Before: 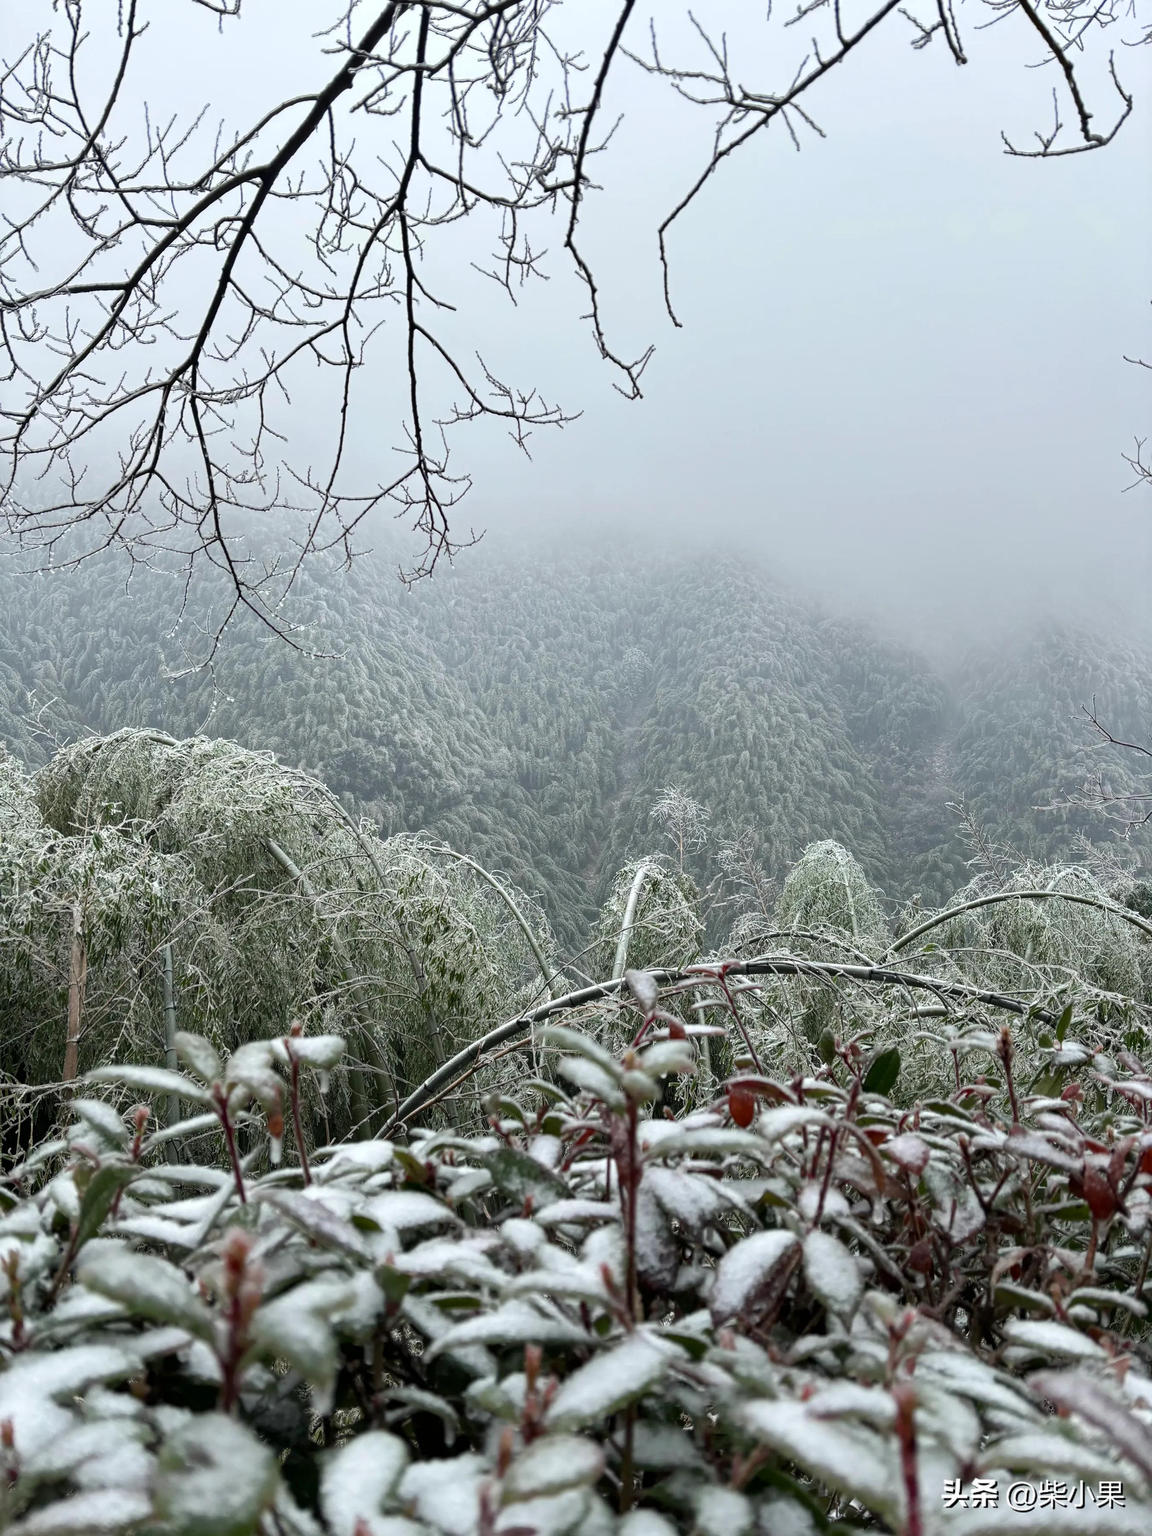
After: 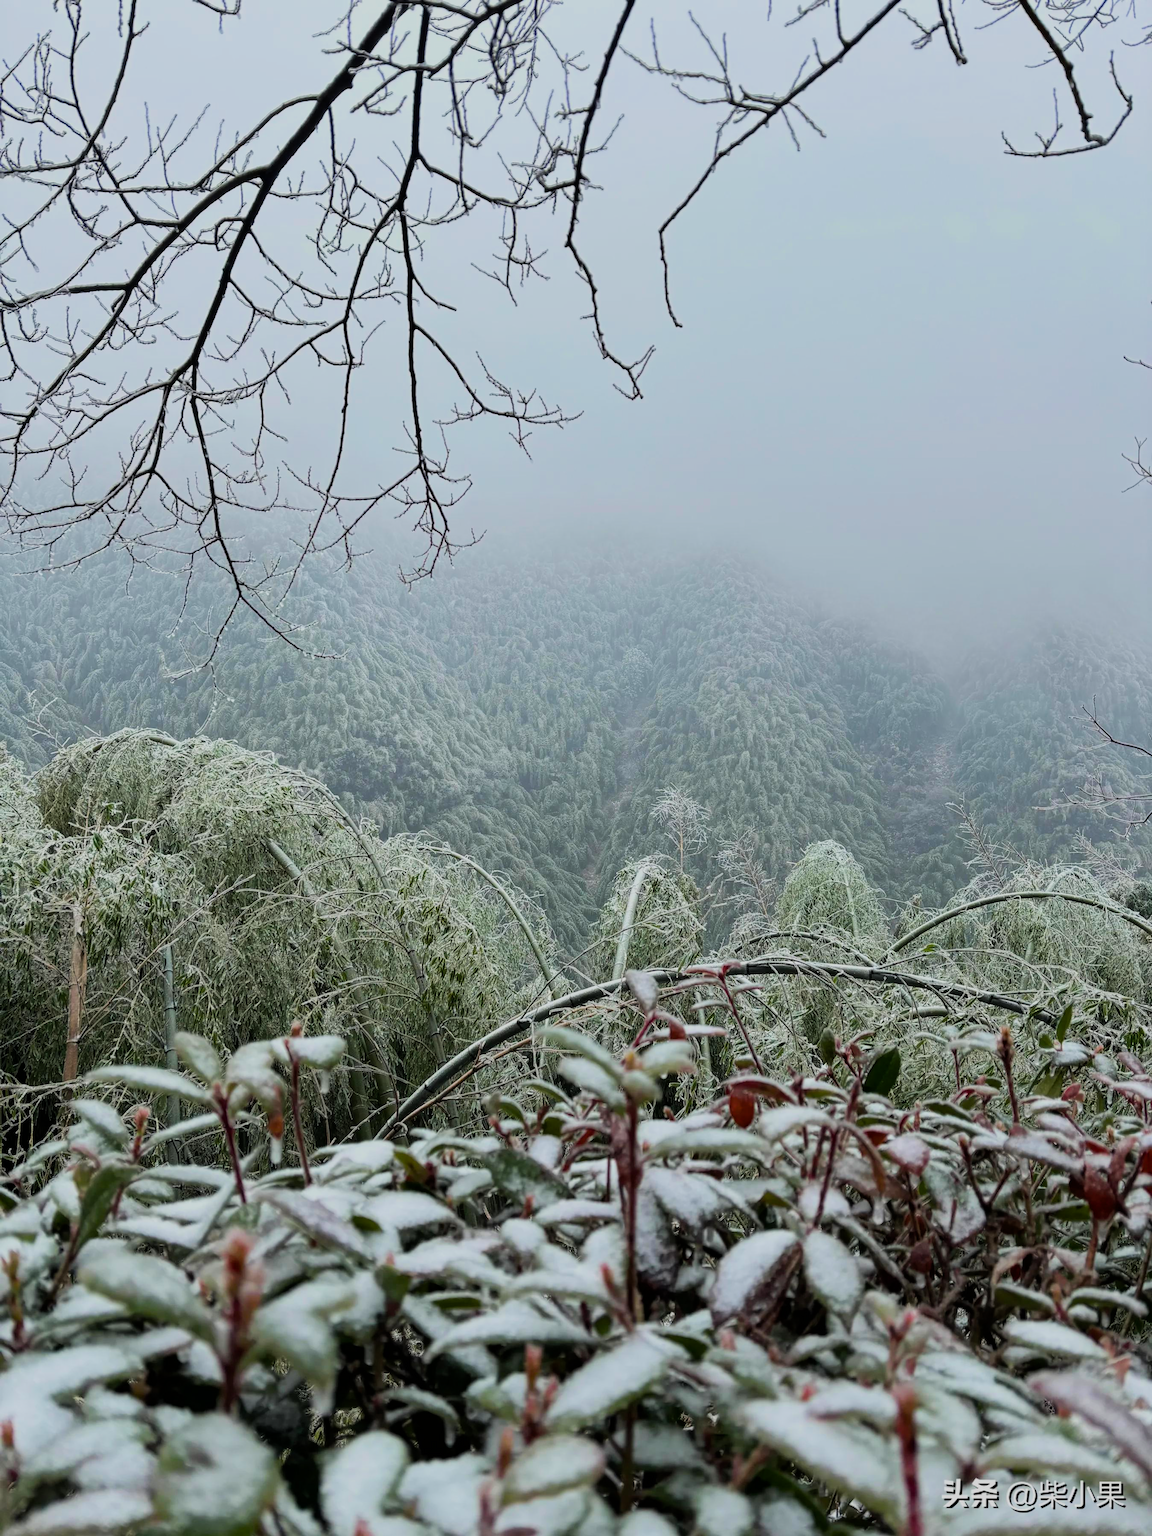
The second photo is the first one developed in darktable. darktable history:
color balance rgb: perceptual saturation grading › global saturation 60.391%, perceptual saturation grading › highlights 19.524%, perceptual saturation grading › shadows -50.158%, global vibrance 14.753%
filmic rgb: black relative exposure -16 EV, white relative exposure 4.93 EV, hardness 6.2
